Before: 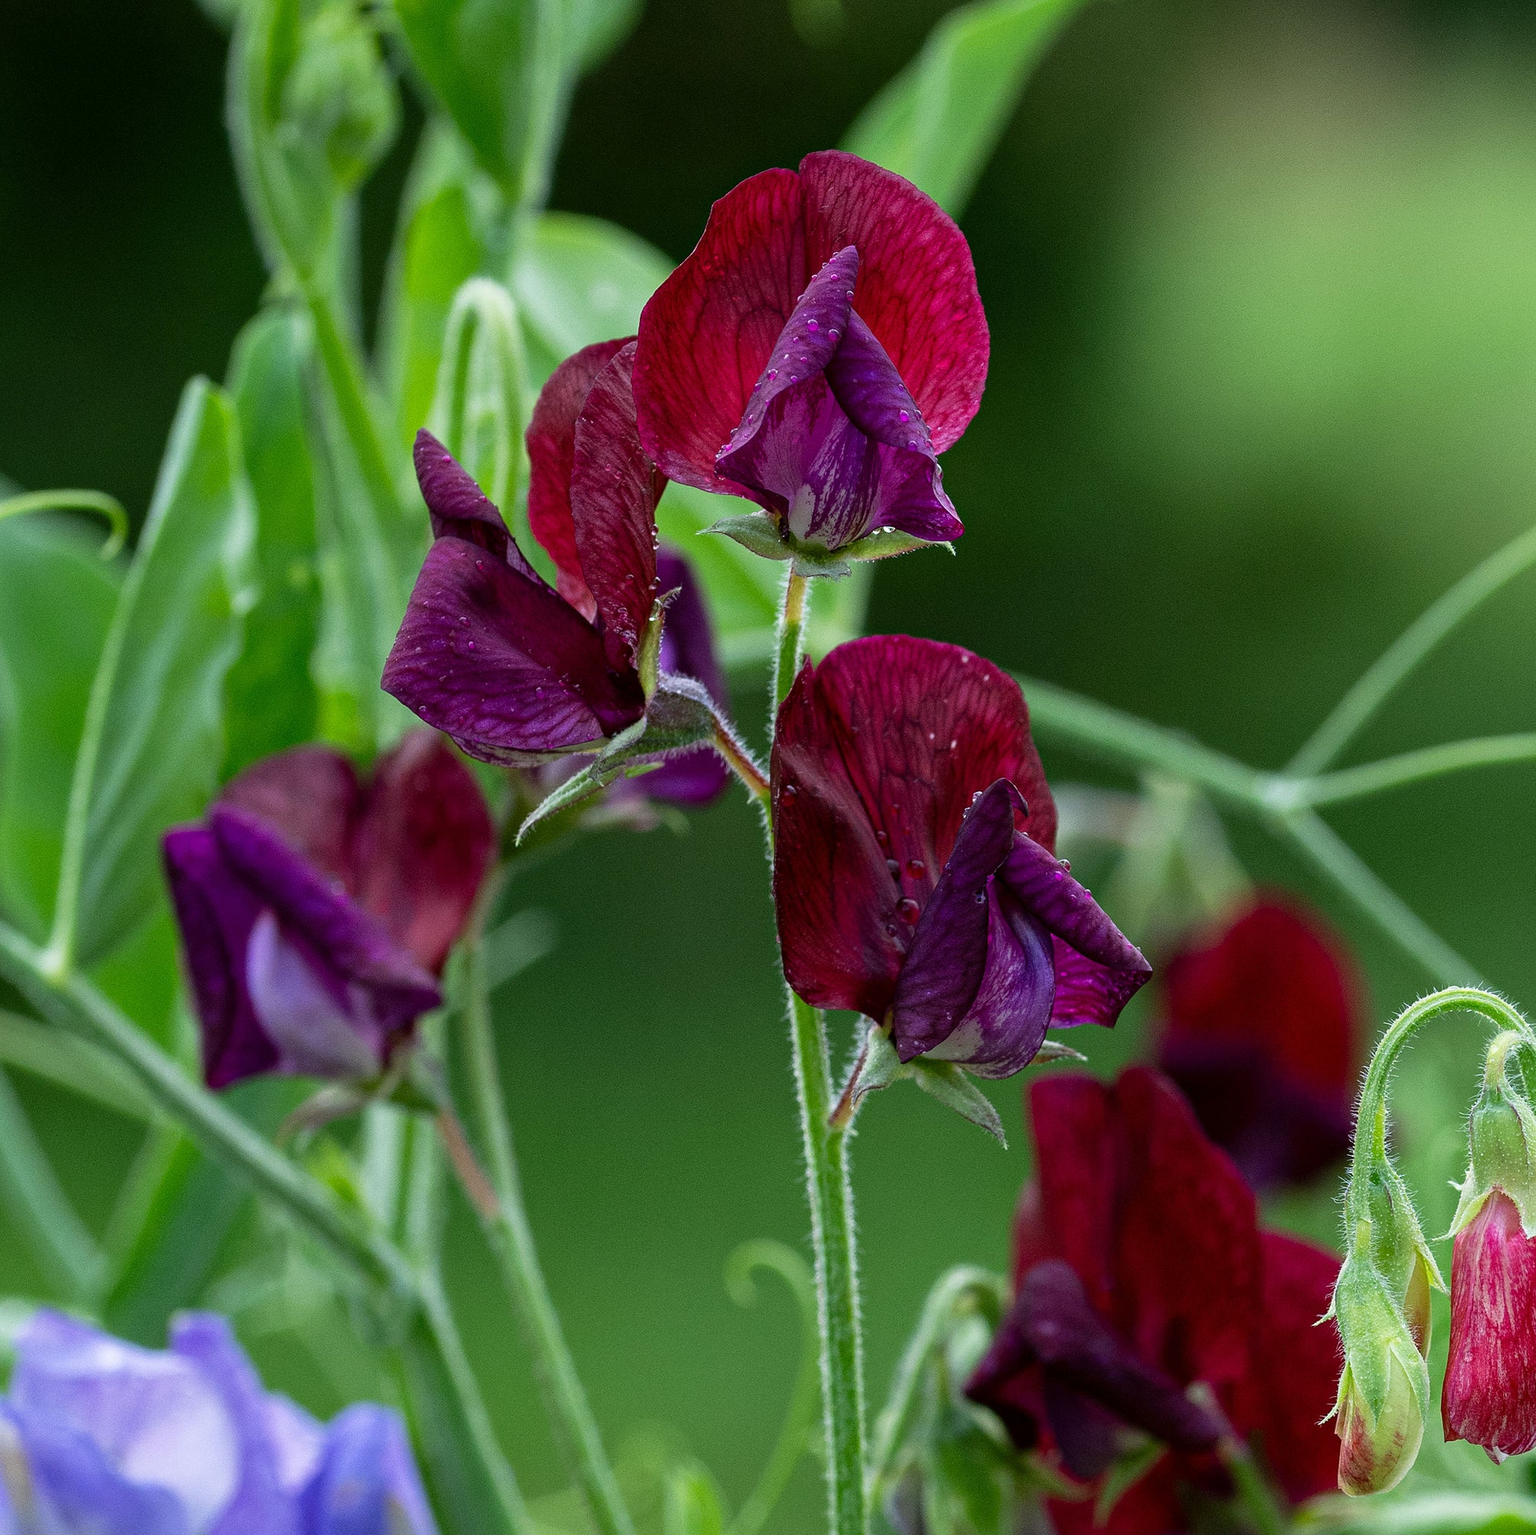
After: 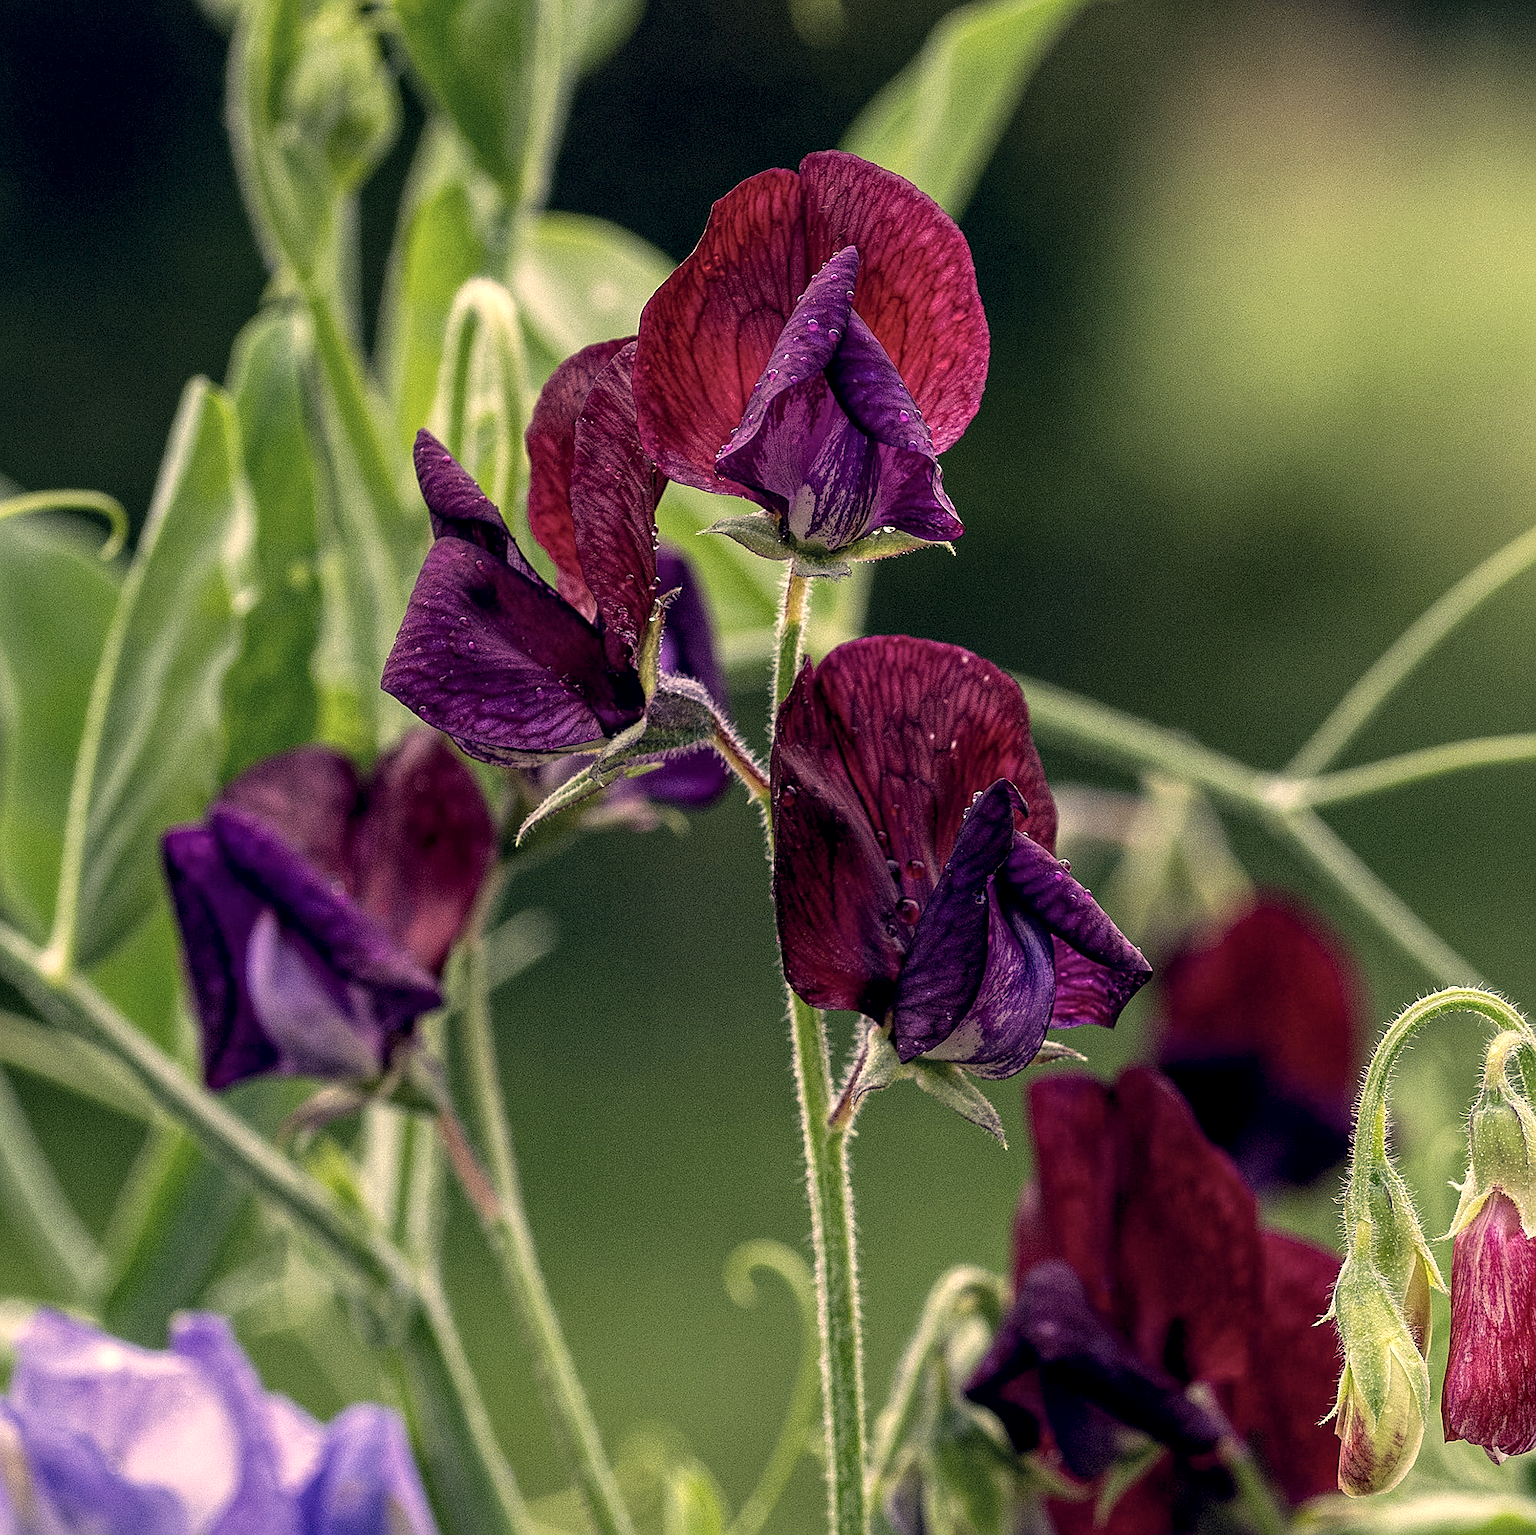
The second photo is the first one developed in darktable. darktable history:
local contrast: highlights 105%, shadows 102%, detail 201%, midtone range 0.2
sharpen: on, module defaults
color correction: highlights a* 19.83, highlights b* 28.15, shadows a* 3.44, shadows b* -17.15, saturation 0.756
